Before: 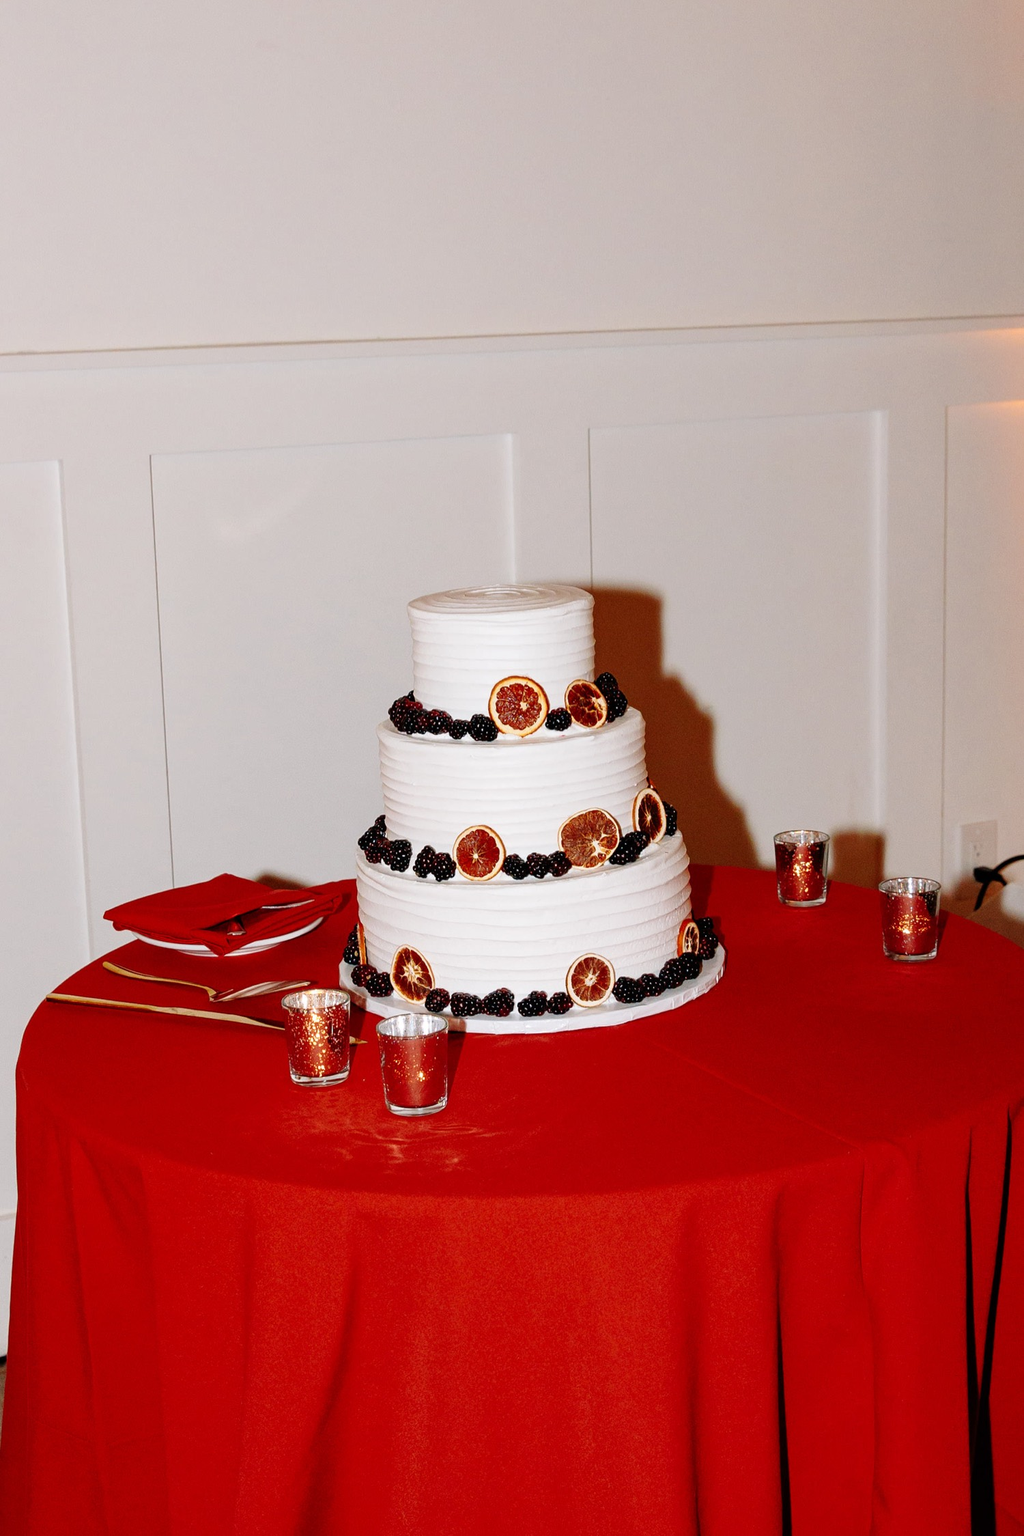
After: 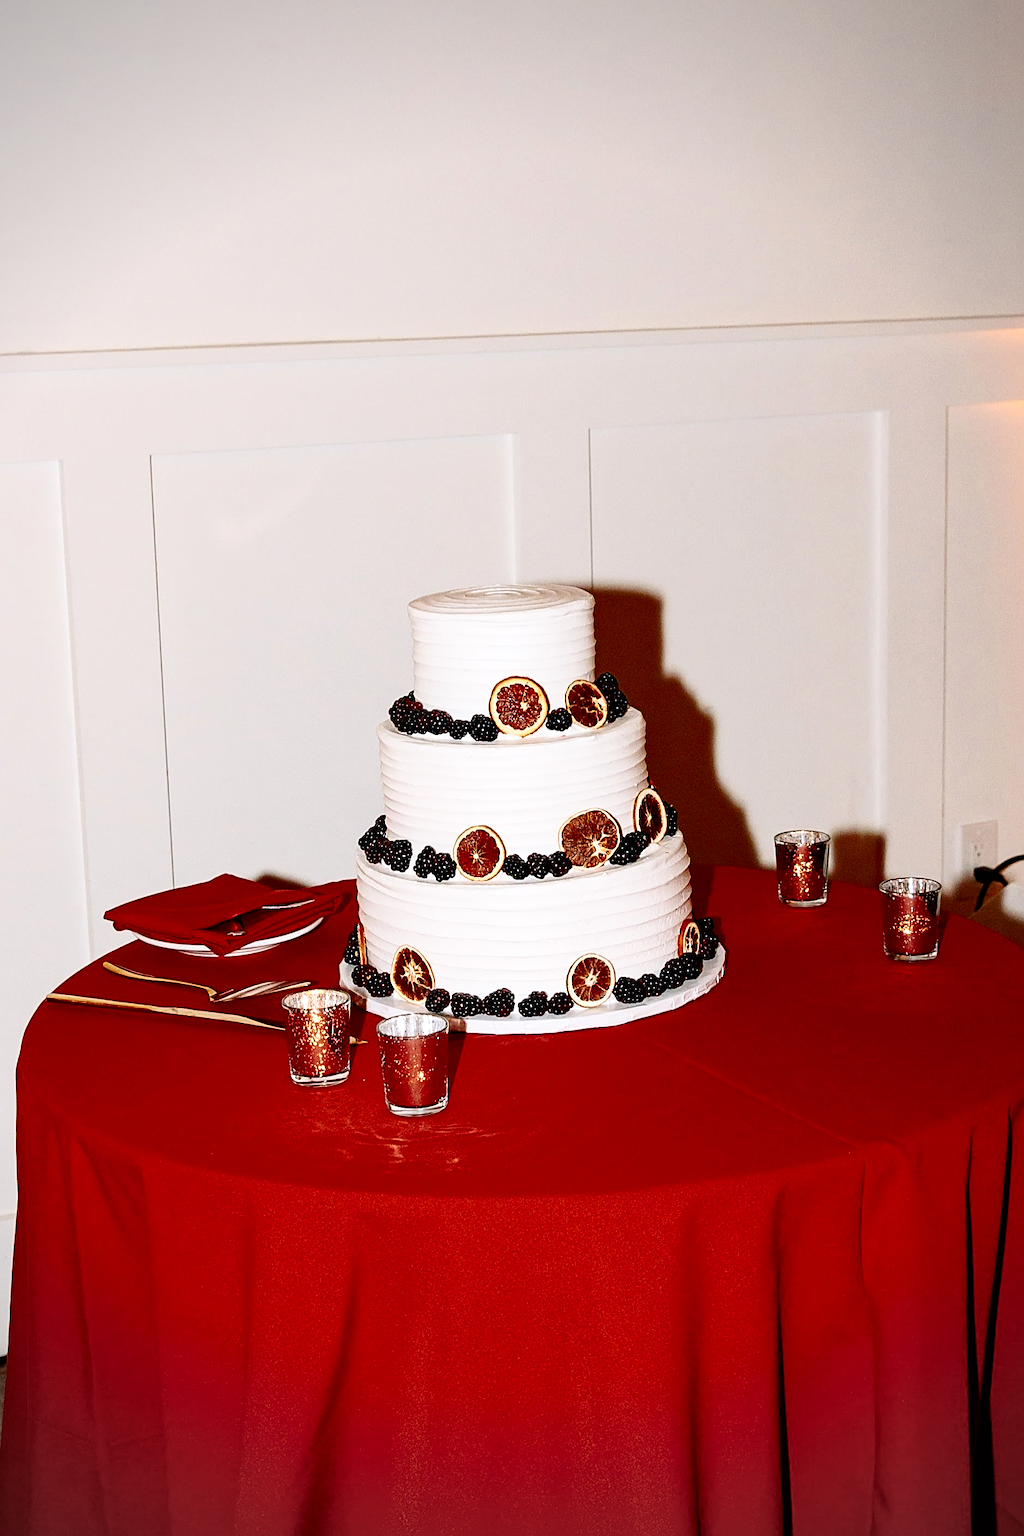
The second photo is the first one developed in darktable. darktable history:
contrast brightness saturation: contrast 0.28
vignetting: on, module defaults
sharpen: on, module defaults
levels: levels [0, 0.492, 0.984]
